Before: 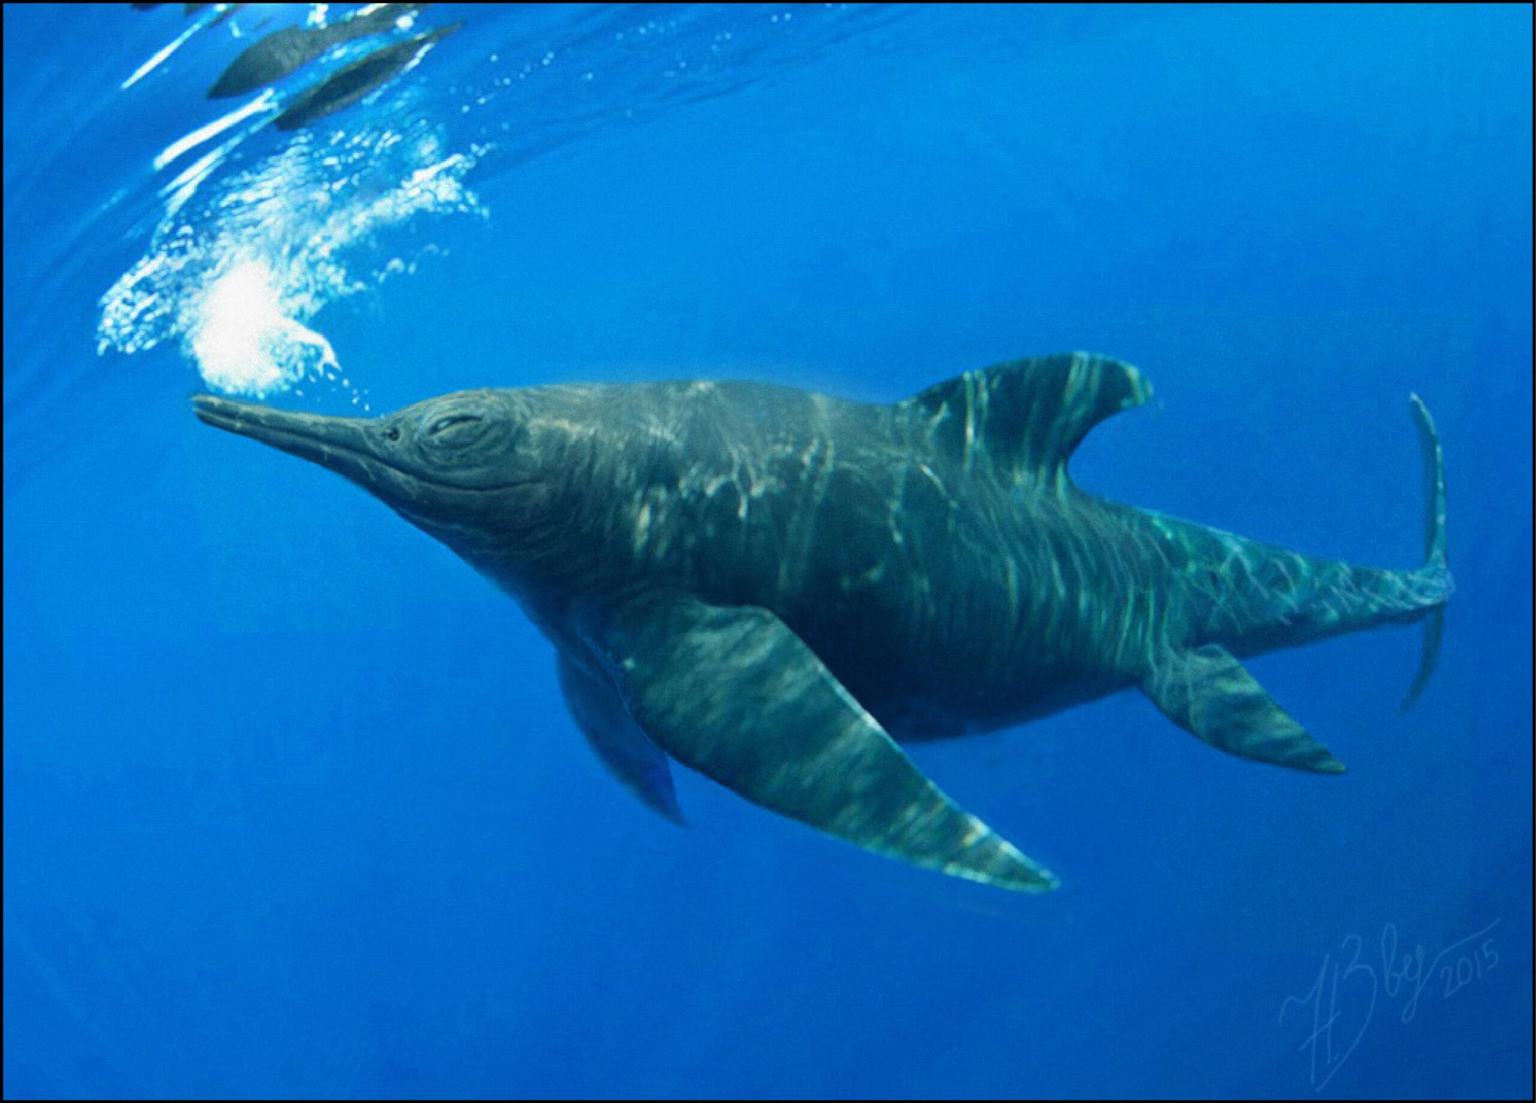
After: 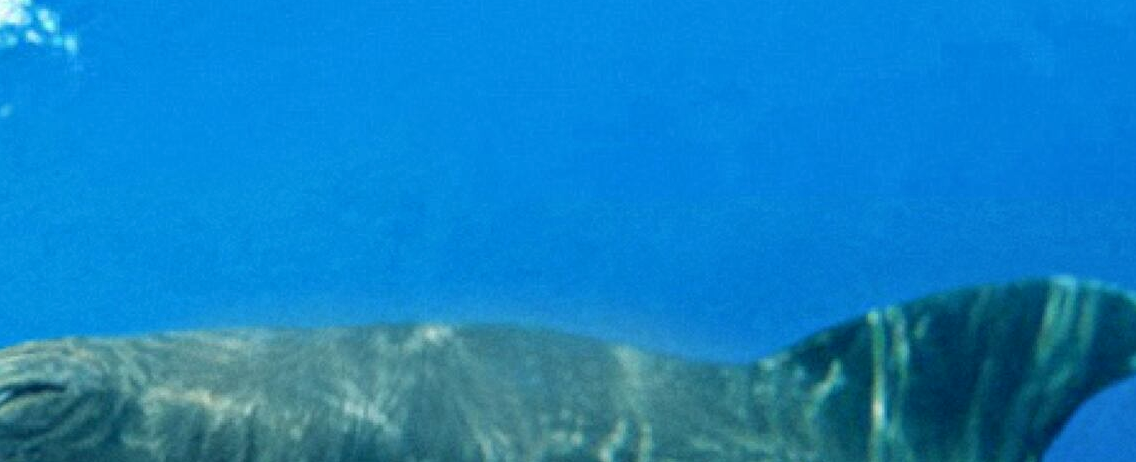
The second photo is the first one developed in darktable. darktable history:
local contrast: highlights 107%, shadows 102%, detail 119%, midtone range 0.2
crop: left 28.845%, top 16.878%, right 26.755%, bottom 57.995%
